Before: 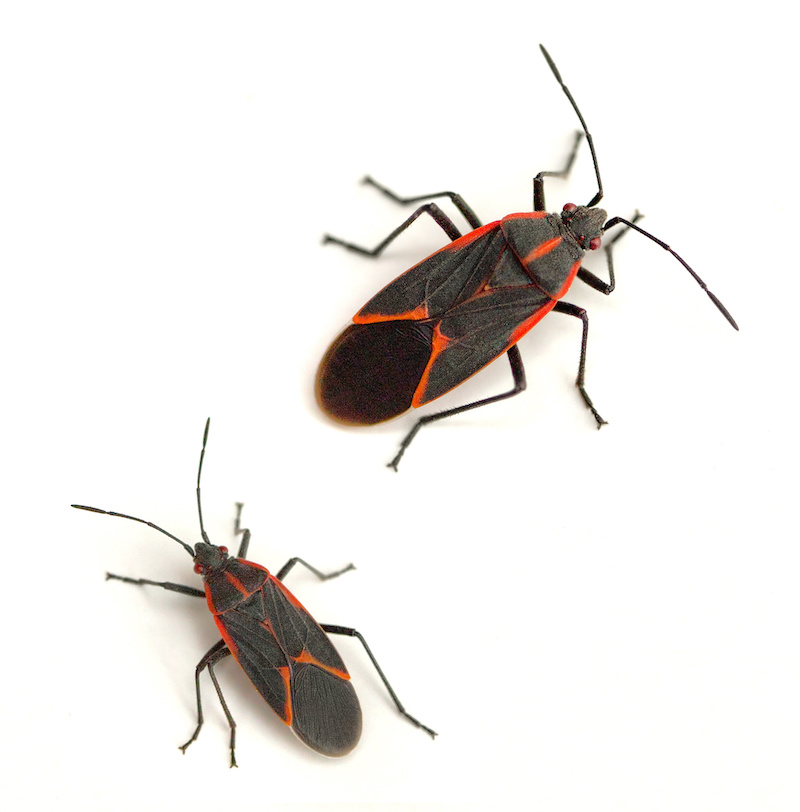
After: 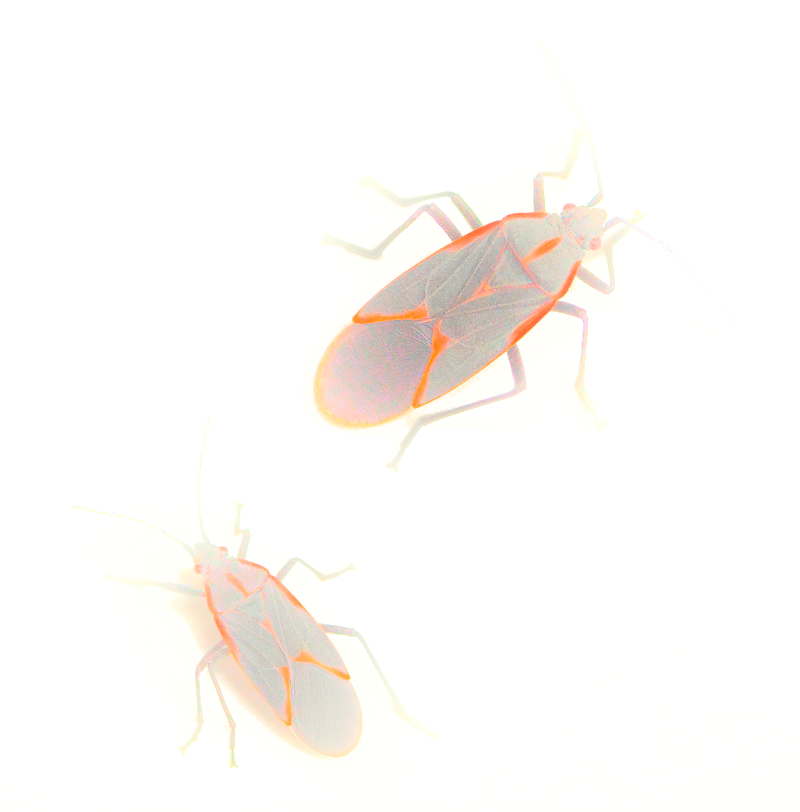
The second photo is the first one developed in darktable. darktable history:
bloom: on, module defaults
exposure: black level correction 0, exposure 0.68 EV, compensate exposure bias true, compensate highlight preservation false
shadows and highlights: shadows 40, highlights -60
